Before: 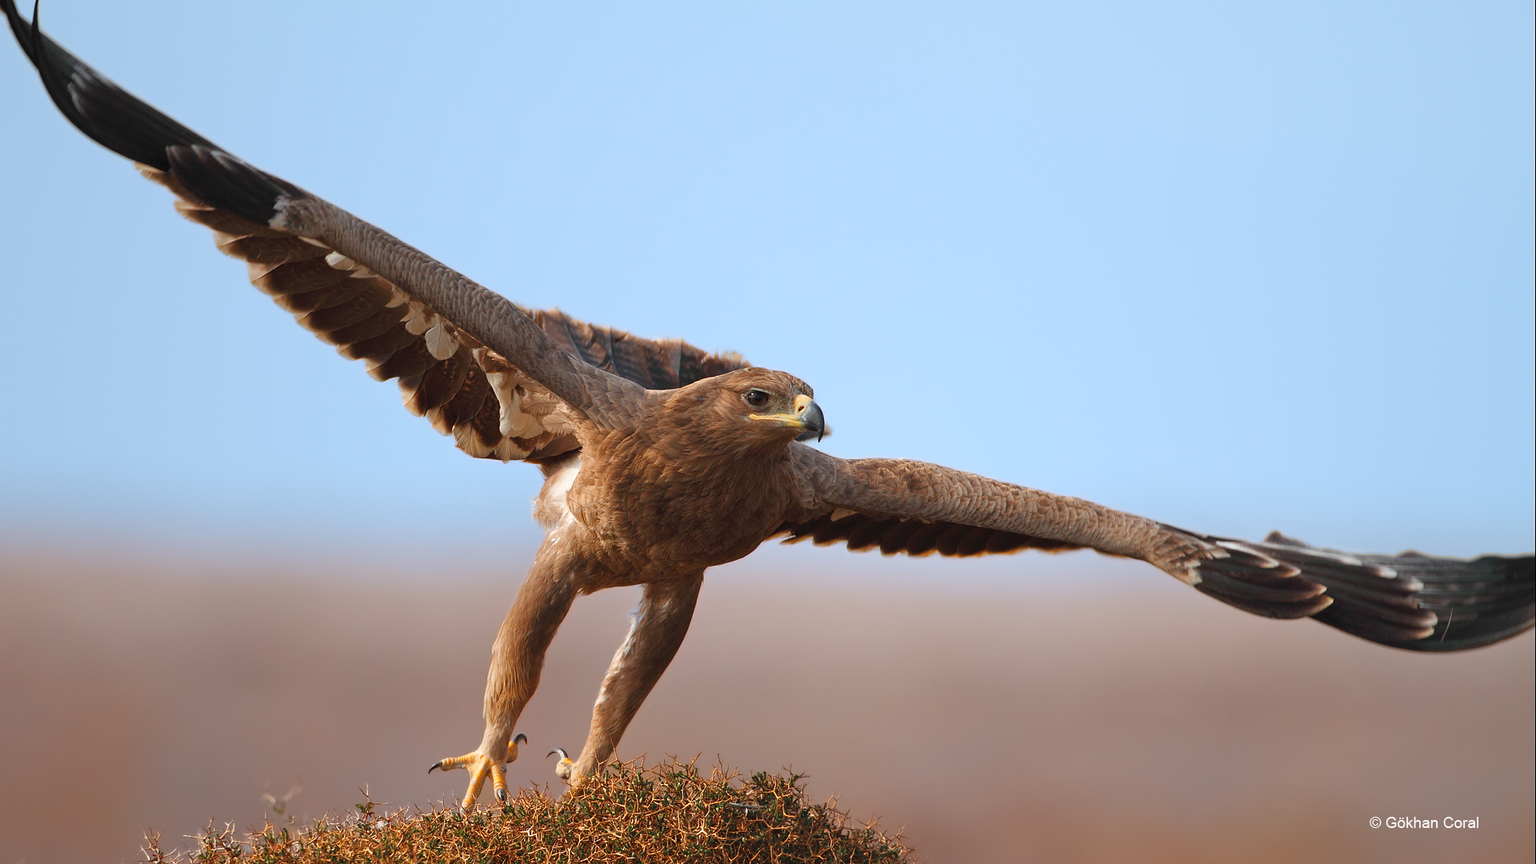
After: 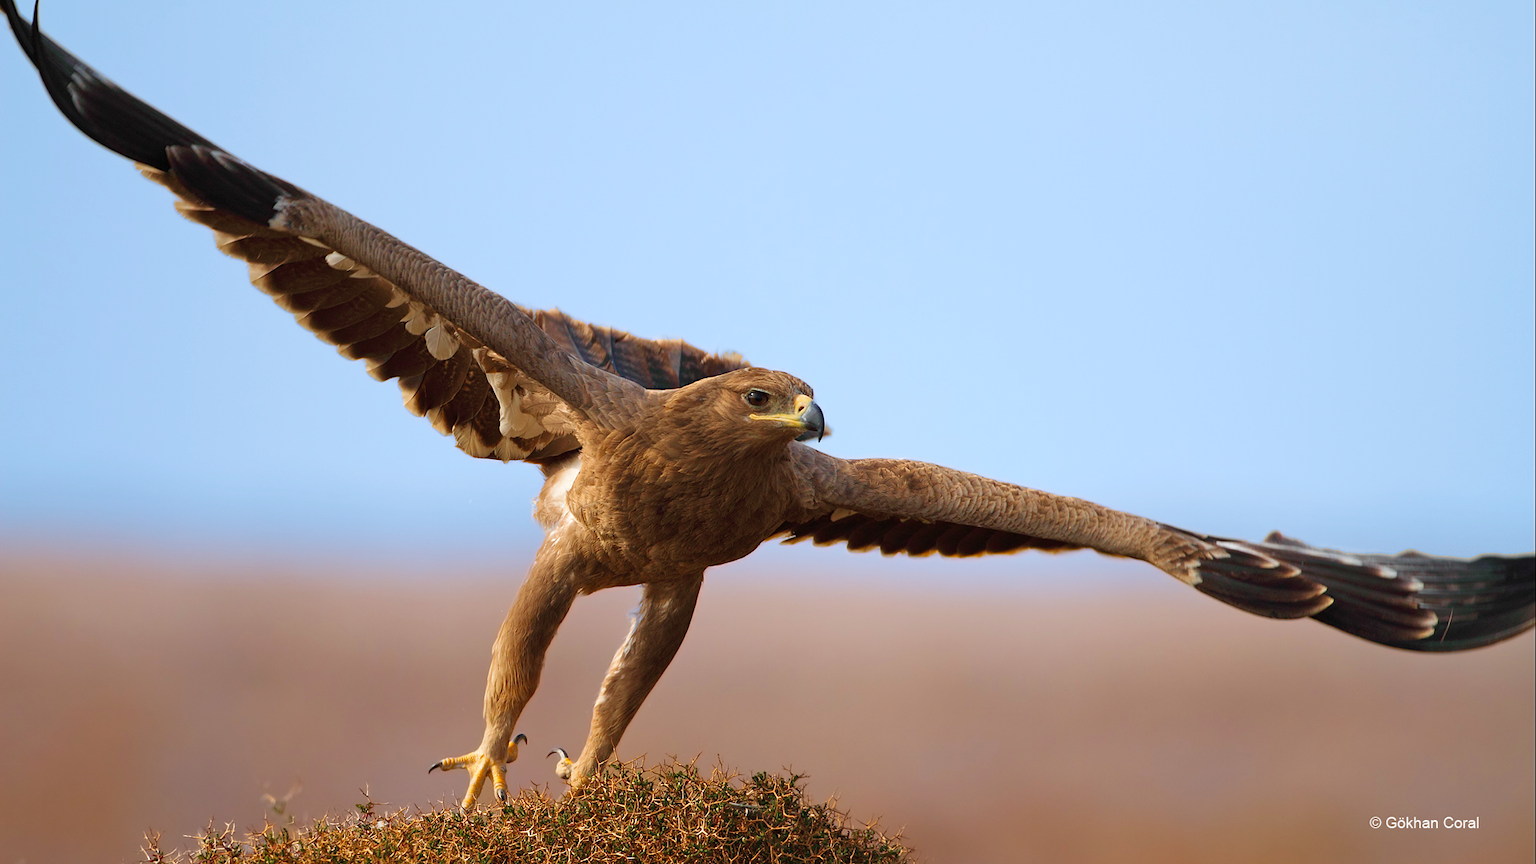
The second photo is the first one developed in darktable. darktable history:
velvia: strength 44.96%
